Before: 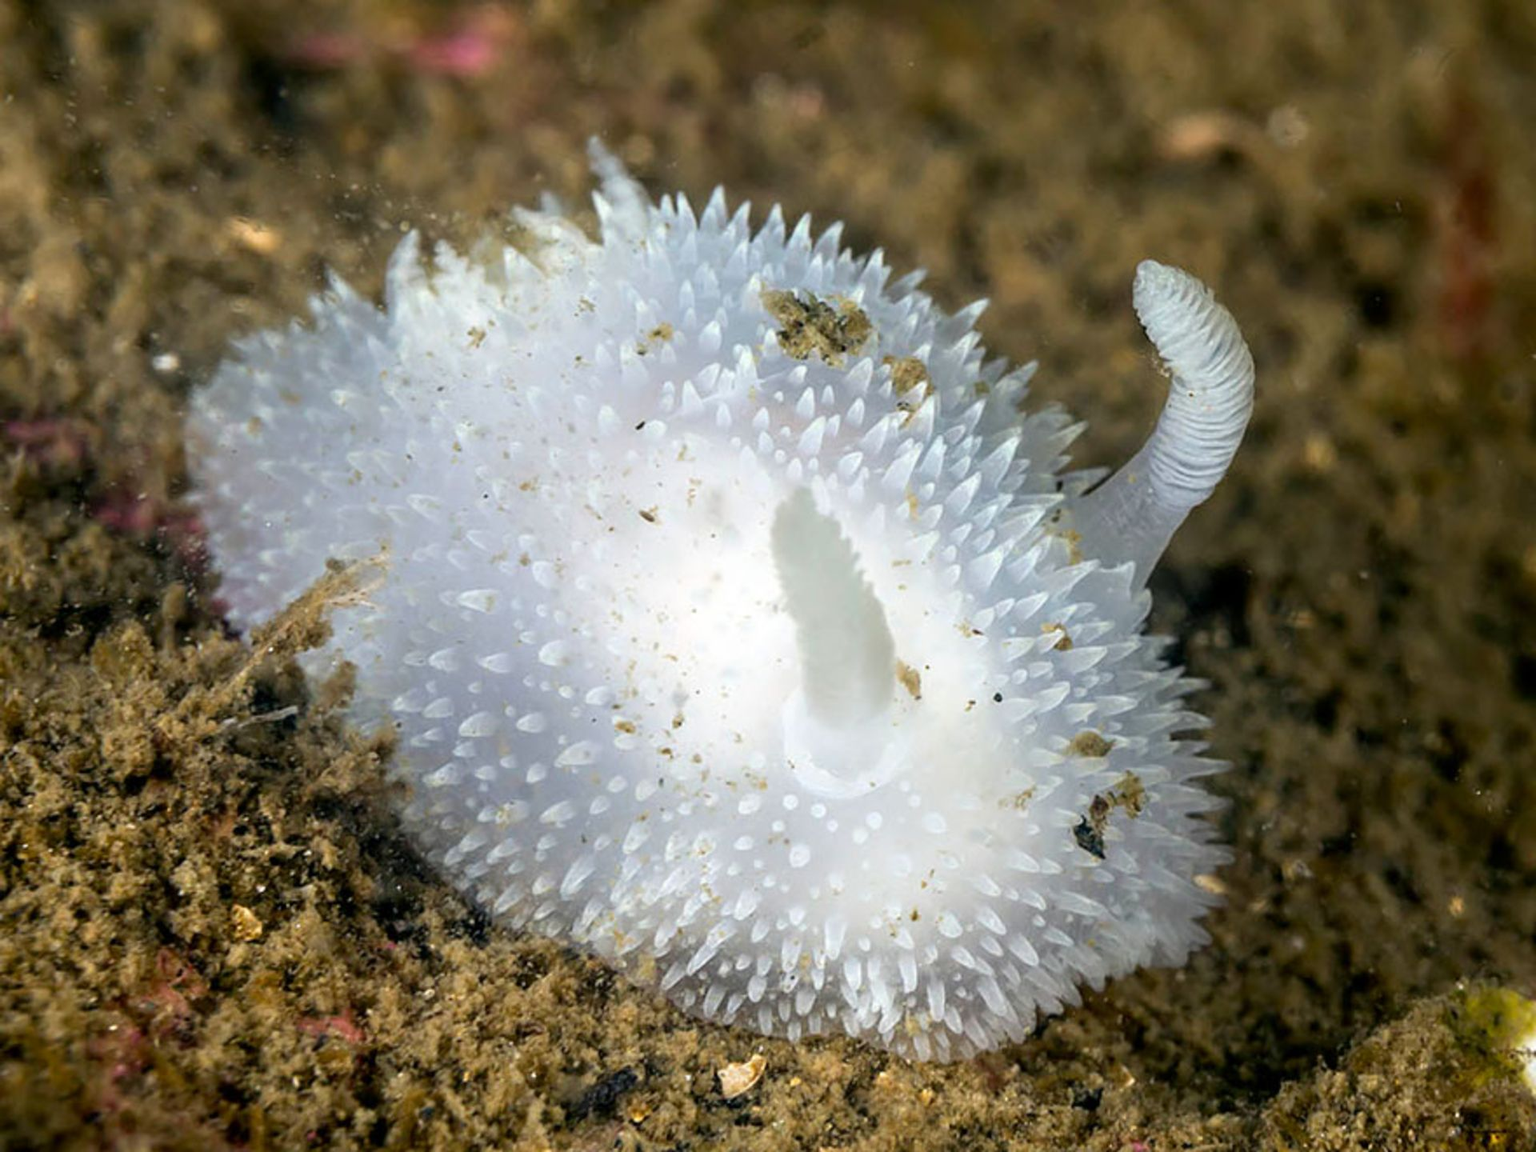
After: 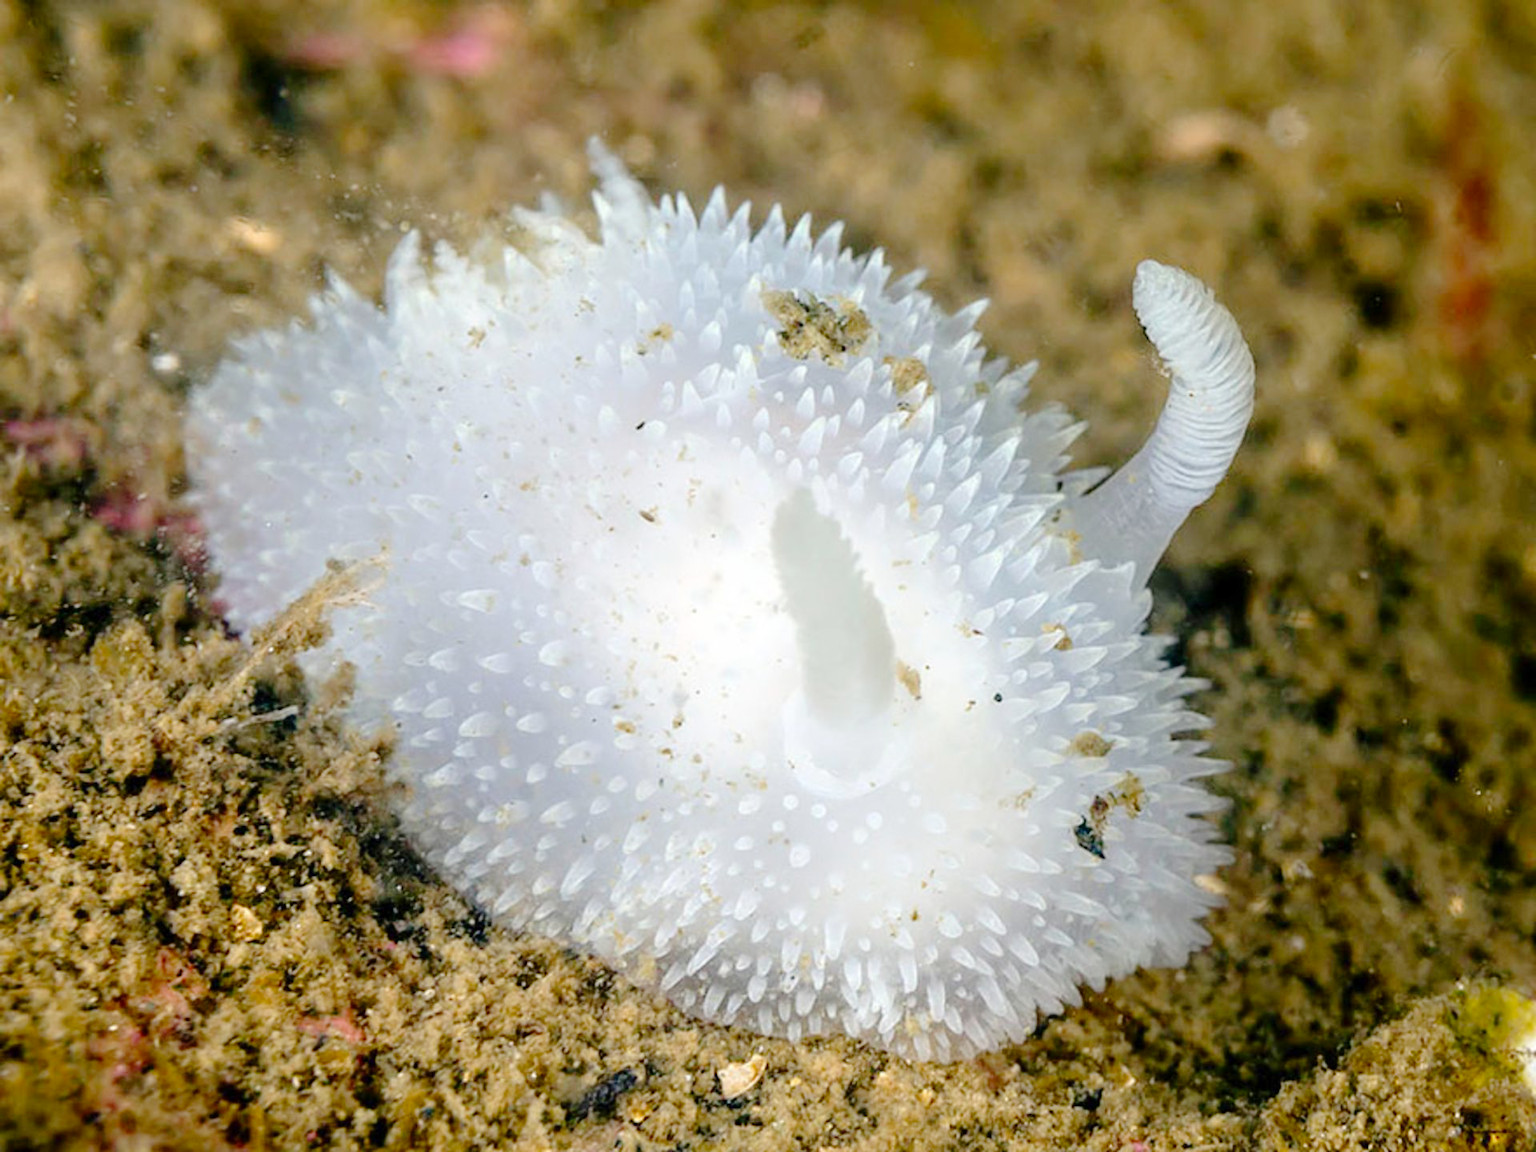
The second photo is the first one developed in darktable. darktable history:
contrast brightness saturation: saturation 0.178
tone curve: curves: ch0 [(0, 0) (0.26, 0.424) (0.417, 0.585) (1, 1)], preserve colors none
